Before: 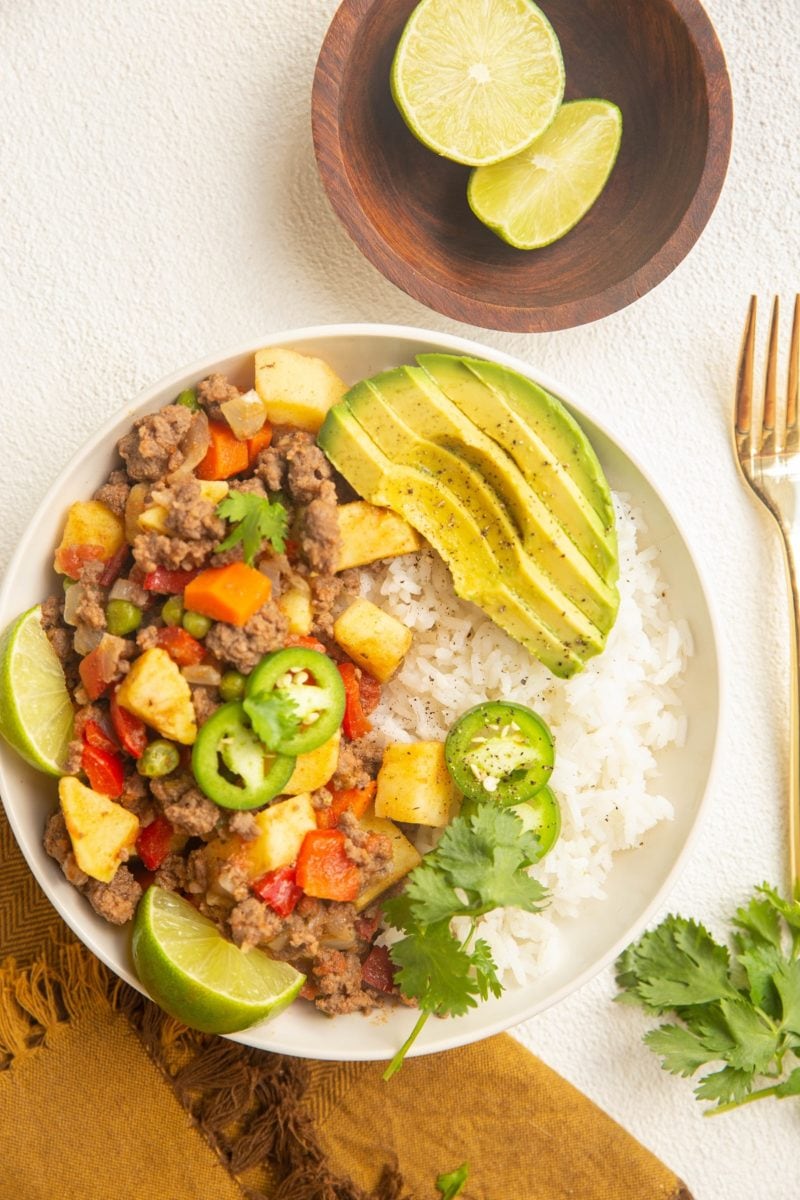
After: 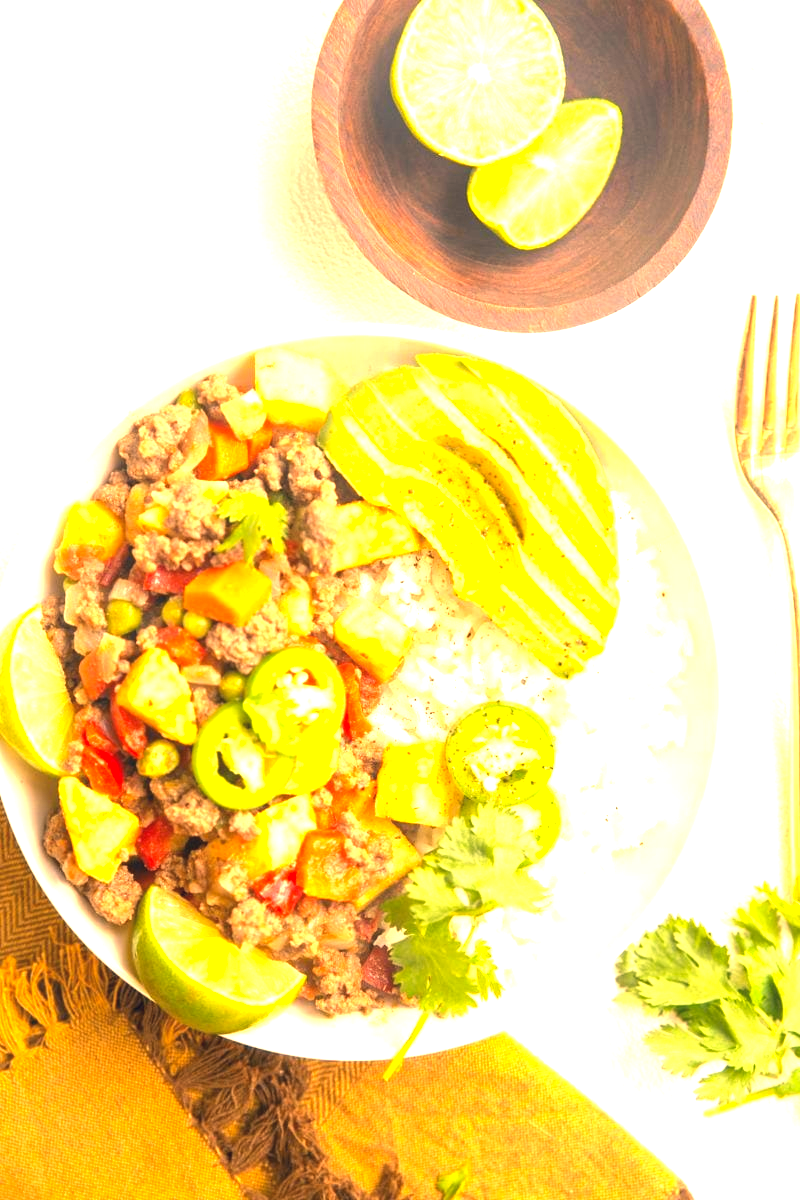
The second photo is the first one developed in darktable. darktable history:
color correction: highlights a* 10.37, highlights b* 14.85, shadows a* -9.91, shadows b* -14.97
exposure: black level correction 0, exposure 1.593 EV, compensate exposure bias true, compensate highlight preservation false
